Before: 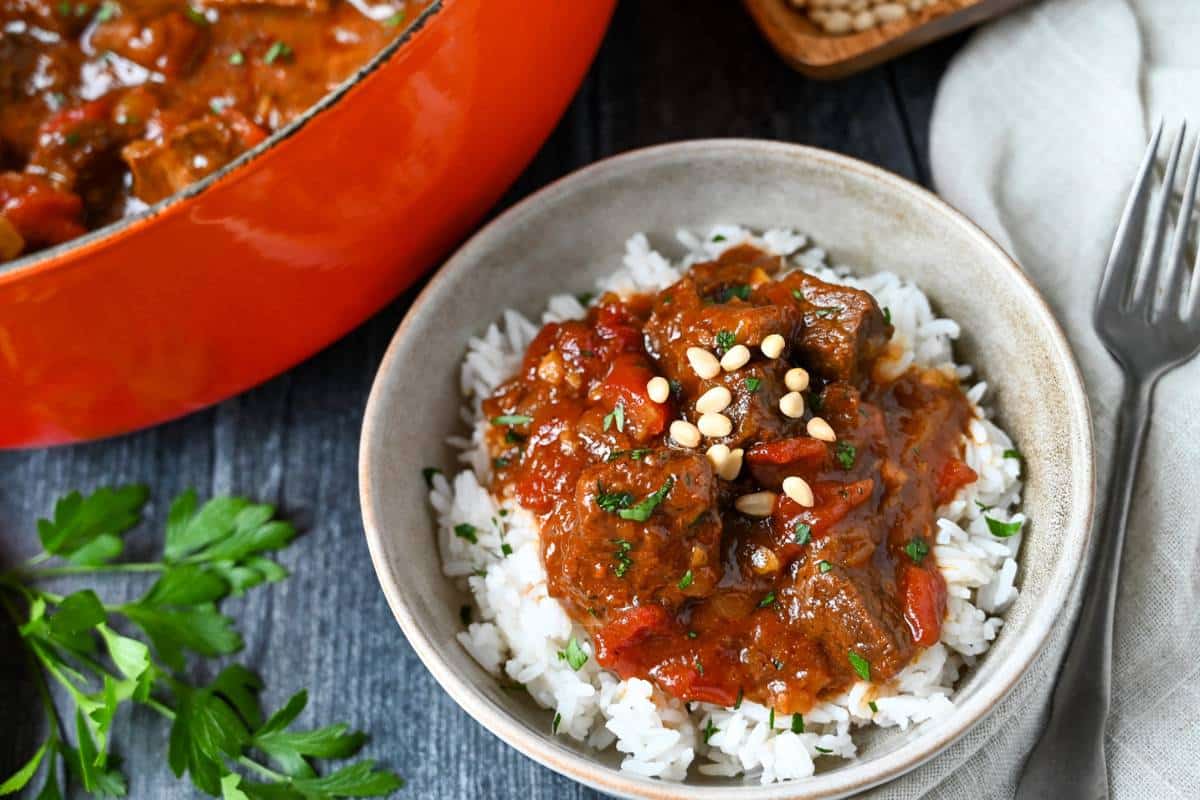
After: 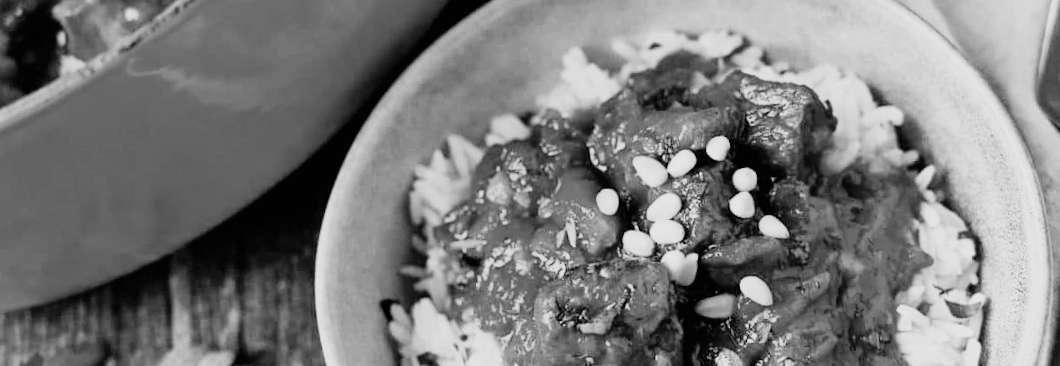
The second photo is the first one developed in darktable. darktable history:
color balance rgb: linear chroma grading › shadows 10%, linear chroma grading › highlights 10%, linear chroma grading › global chroma 15%, linear chroma grading › mid-tones 15%, perceptual saturation grading › global saturation 40%, perceptual saturation grading › highlights -25%, perceptual saturation grading › mid-tones 35%, perceptual saturation grading › shadows 35%, perceptual brilliance grading › global brilliance 11.29%, global vibrance 11.29%
crop: left 1.744%, top 19.225%, right 5.069%, bottom 28.357%
shadows and highlights: shadows 5, soften with gaussian
monochrome: a -74.22, b 78.2
rotate and perspective: rotation -5°, crop left 0.05, crop right 0.952, crop top 0.11, crop bottom 0.89
filmic rgb: black relative exposure -5 EV, hardness 2.88, contrast 1.3, highlights saturation mix -30%
contrast brightness saturation: contrast 0.07, brightness 0.18, saturation 0.4
tone equalizer: on, module defaults
